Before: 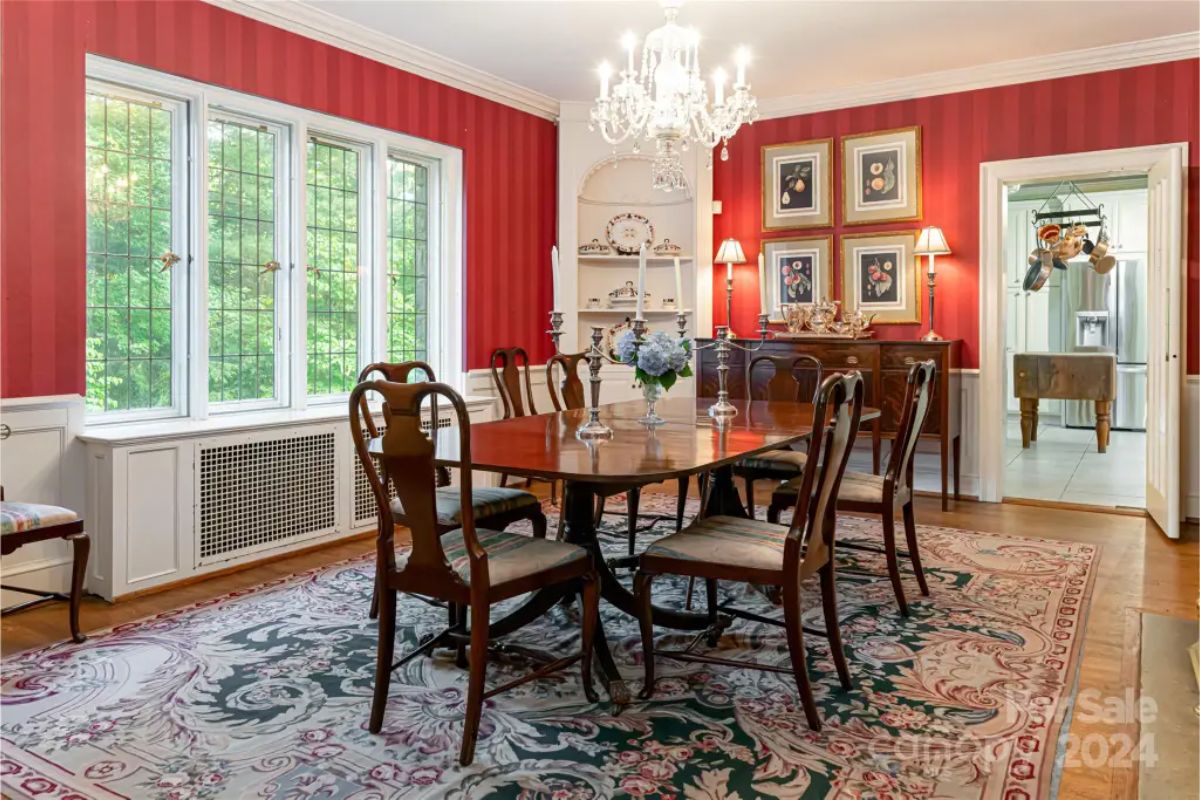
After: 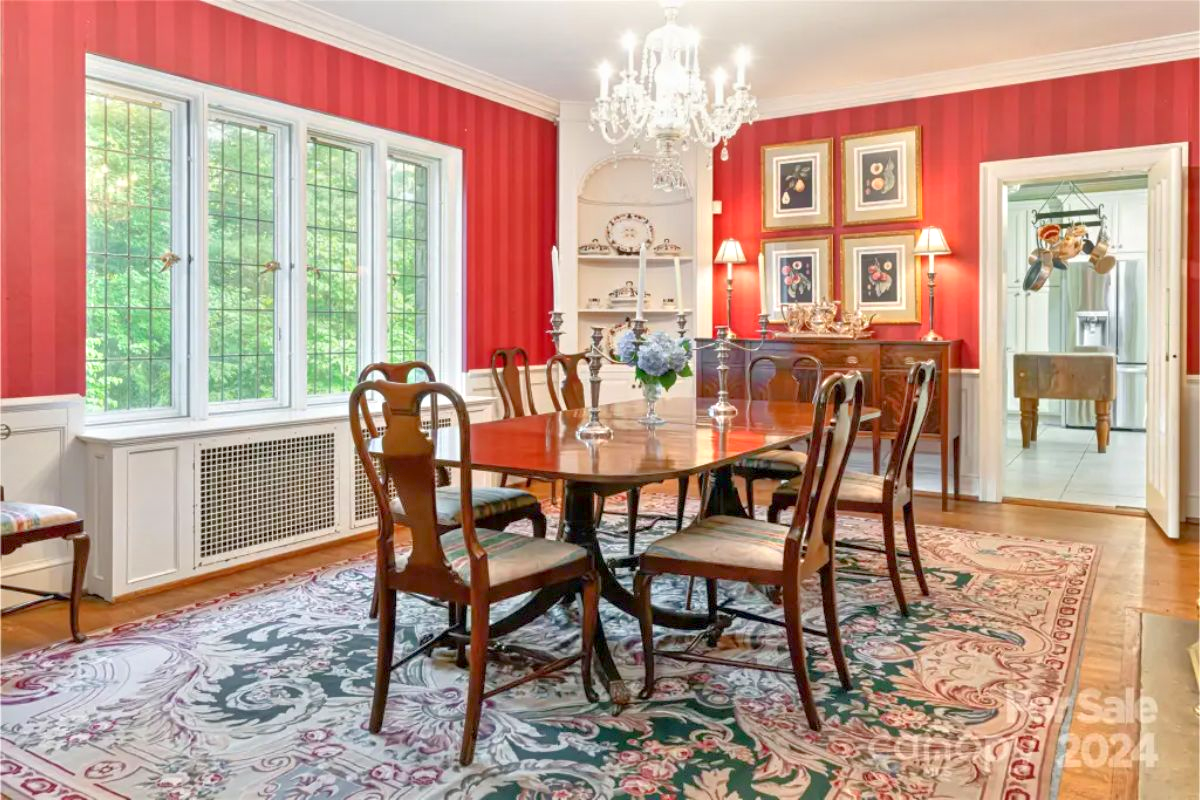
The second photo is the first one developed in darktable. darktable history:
tone equalizer: -8 EV 1.99 EV, -7 EV 2 EV, -6 EV 1.98 EV, -5 EV 1.99 EV, -4 EV 1.98 EV, -3 EV 1.48 EV, -2 EV 0.971 EV, -1 EV 0.504 EV
